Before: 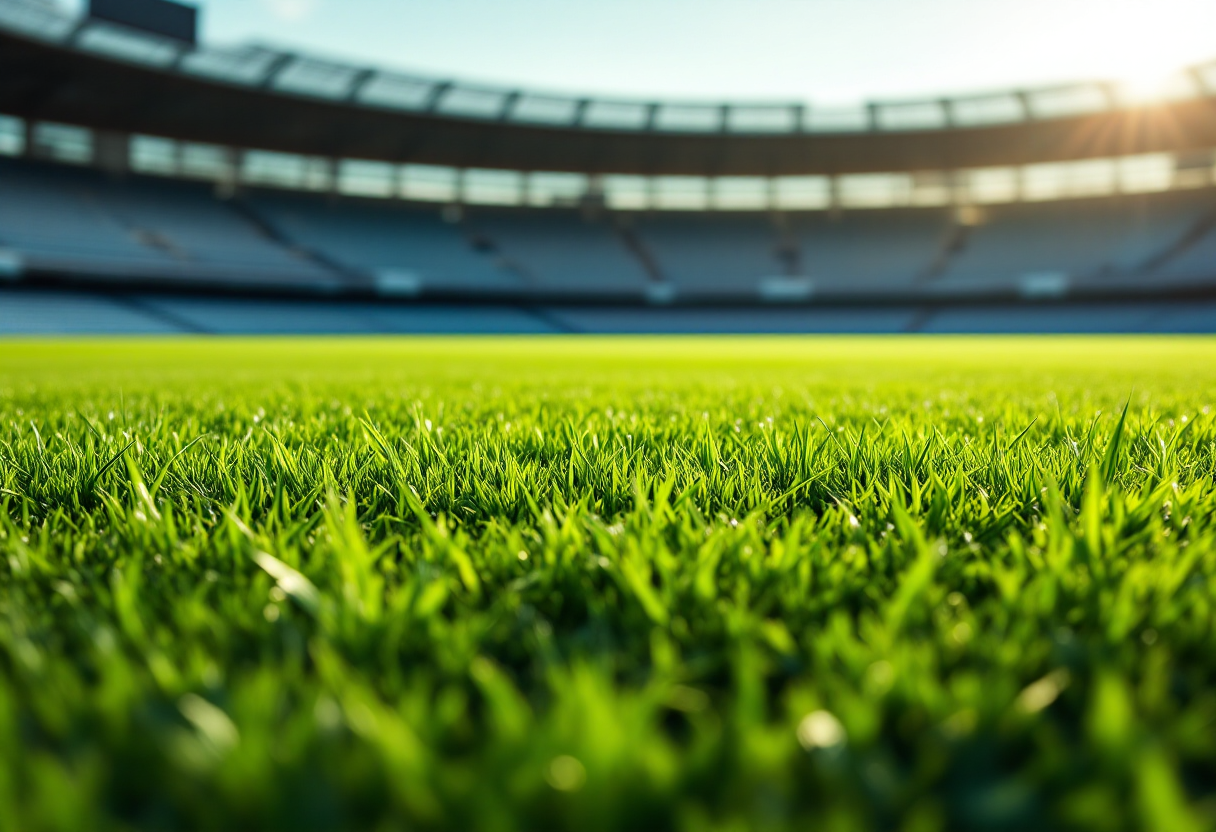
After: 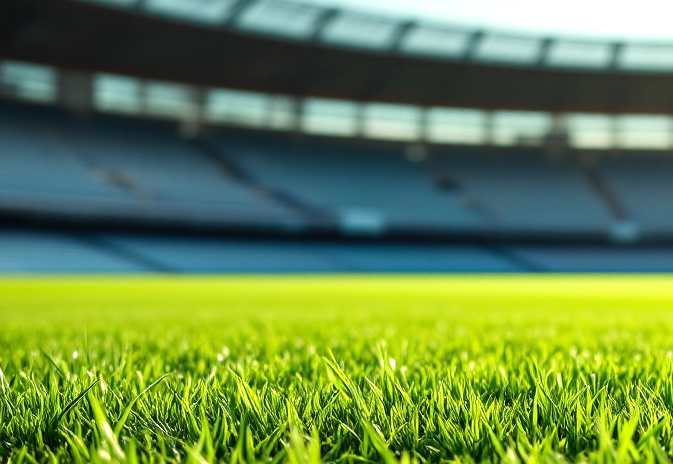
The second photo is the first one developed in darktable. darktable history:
exposure: black level correction 0, exposure 0.301 EV, compensate highlight preservation false
crop and rotate: left 3.027%, top 7.368%, right 41.623%, bottom 36.843%
